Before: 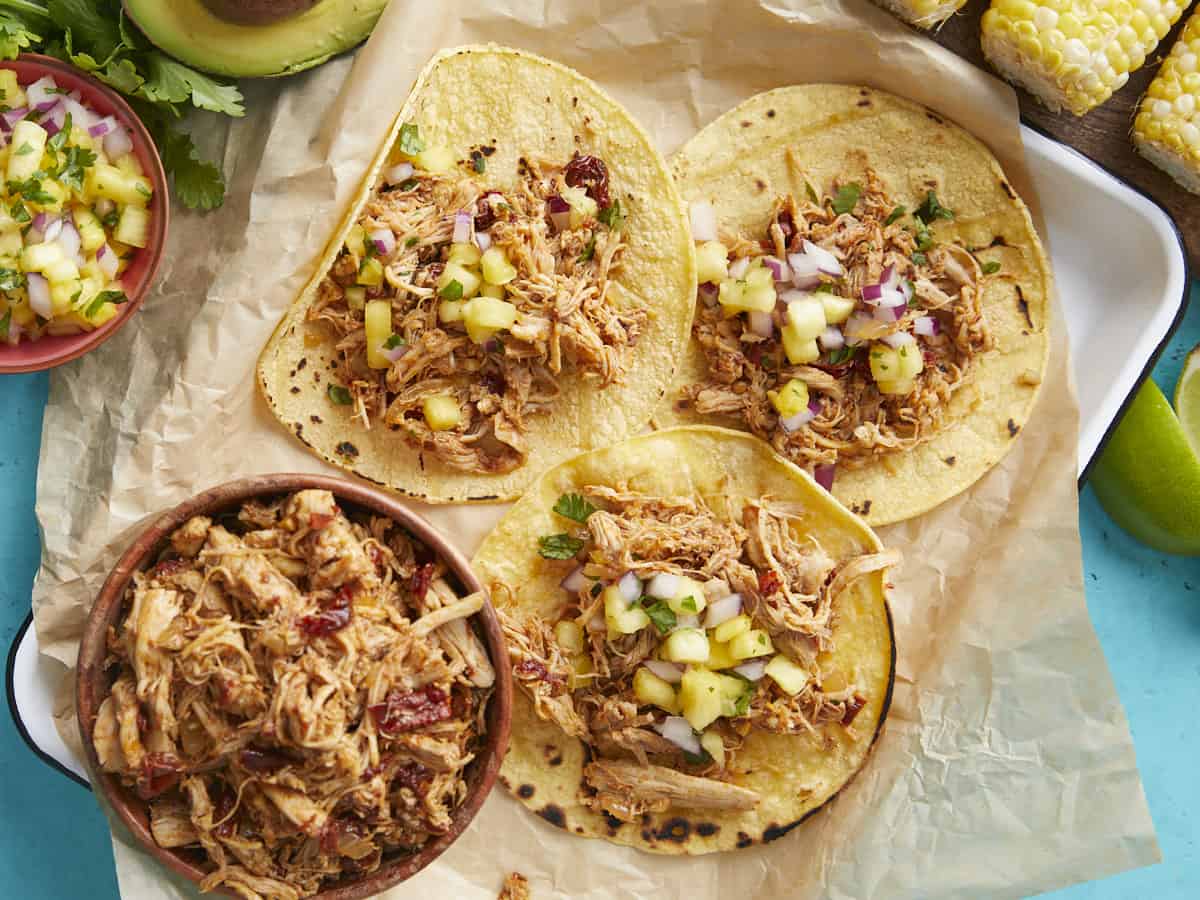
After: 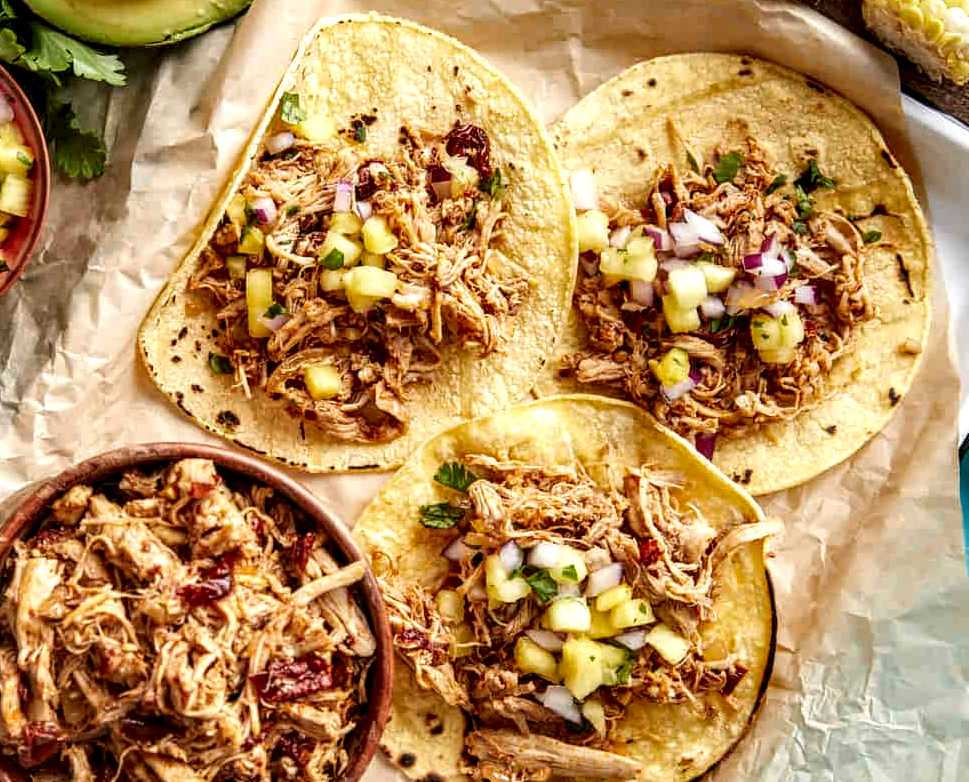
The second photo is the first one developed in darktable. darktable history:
crop: left 9.982%, top 3.546%, right 9.214%, bottom 9.488%
local contrast: highlights 17%, detail 187%
exposure: compensate highlight preservation false
